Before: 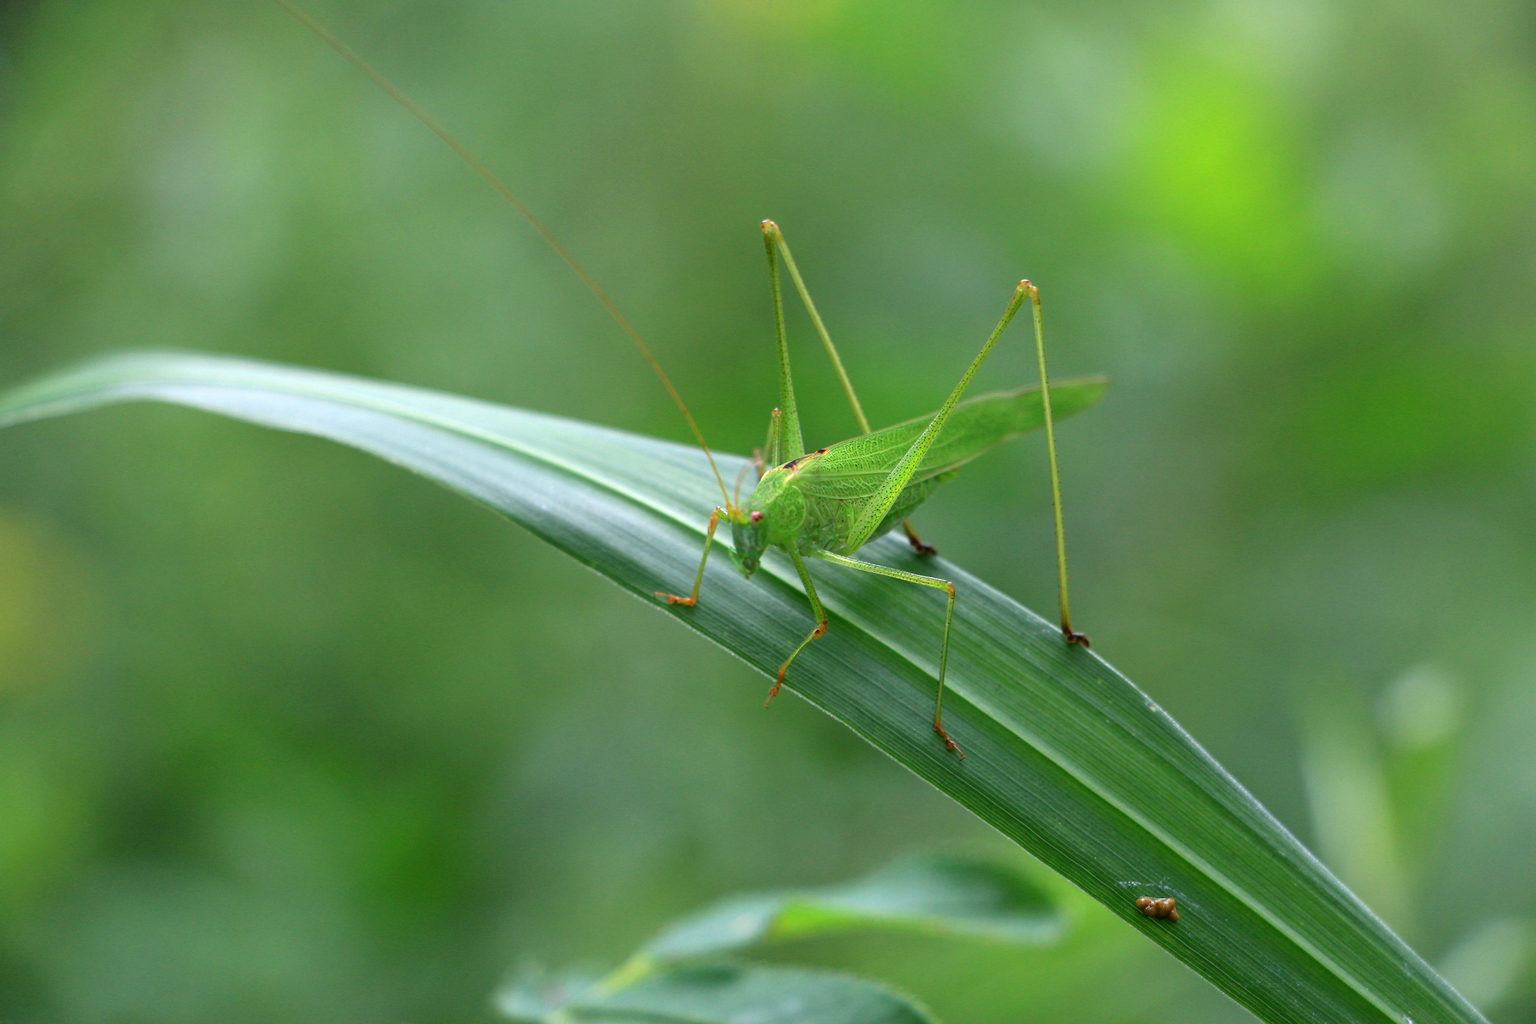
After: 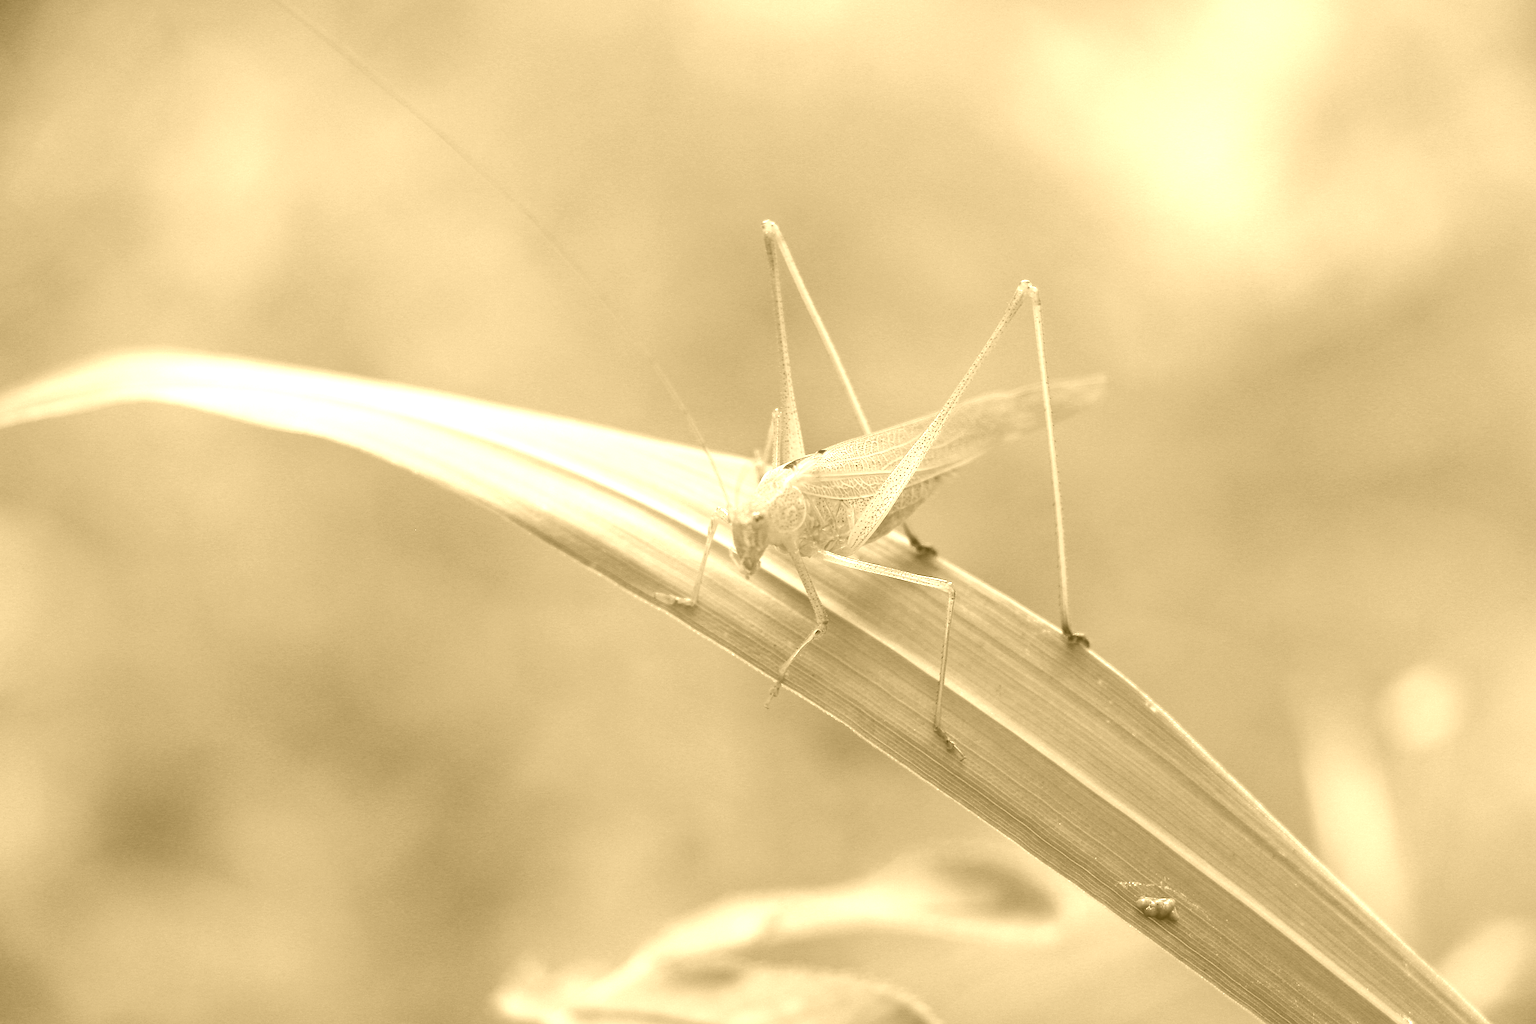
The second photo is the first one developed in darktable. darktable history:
colorize: hue 36°, source mix 100%
sharpen: on, module defaults
